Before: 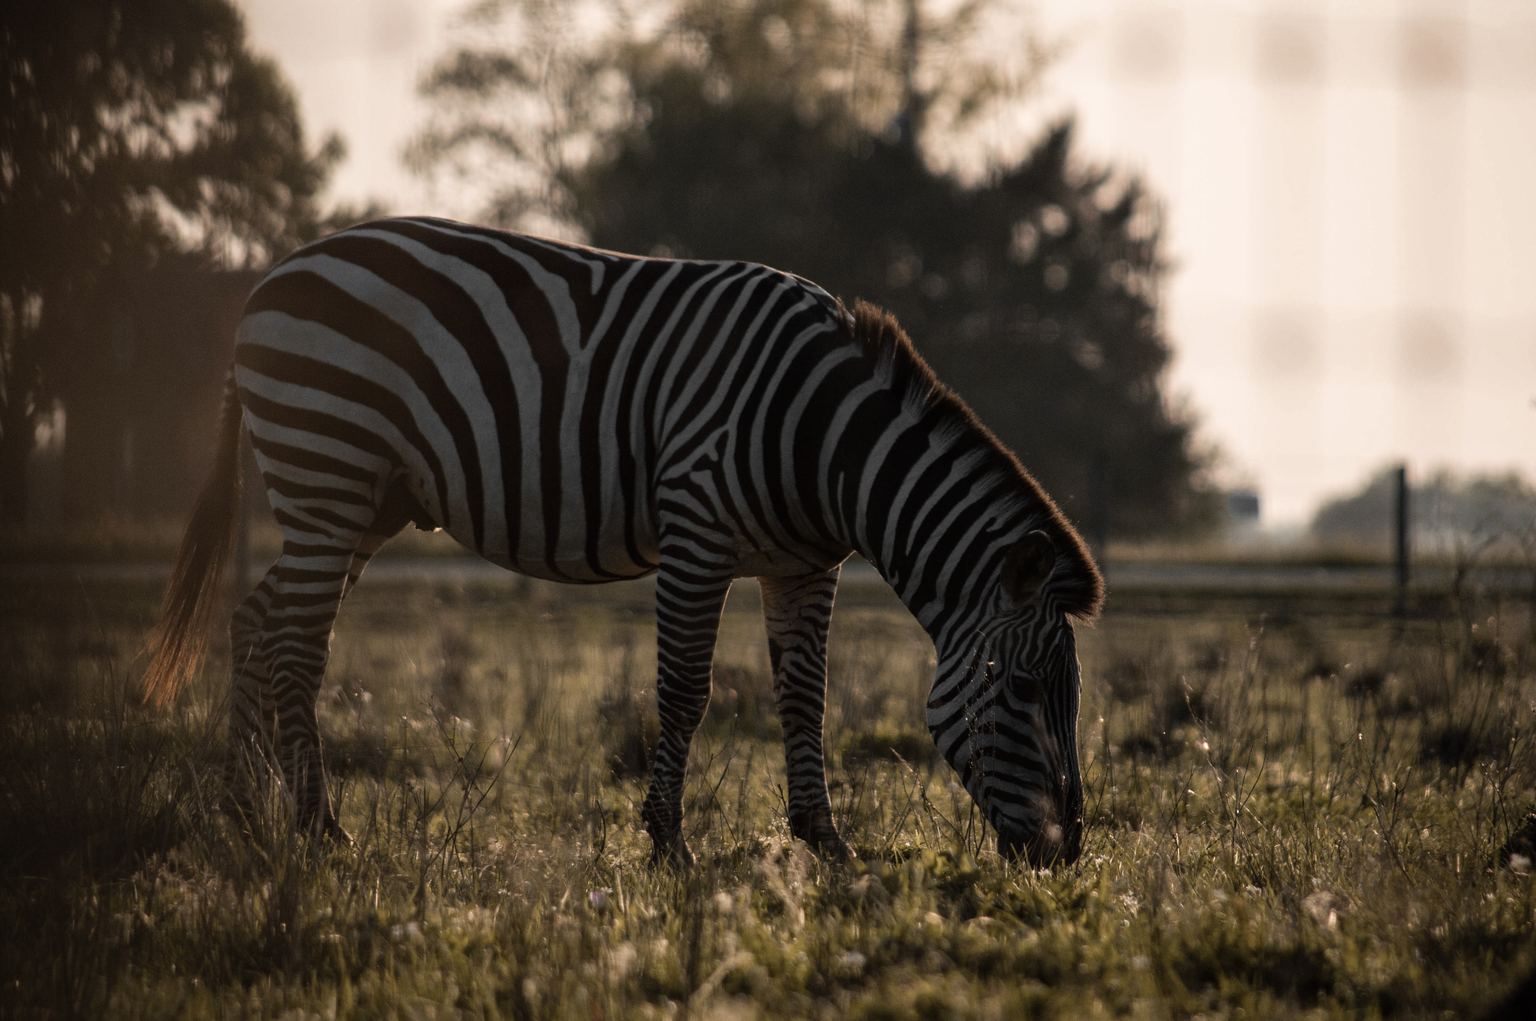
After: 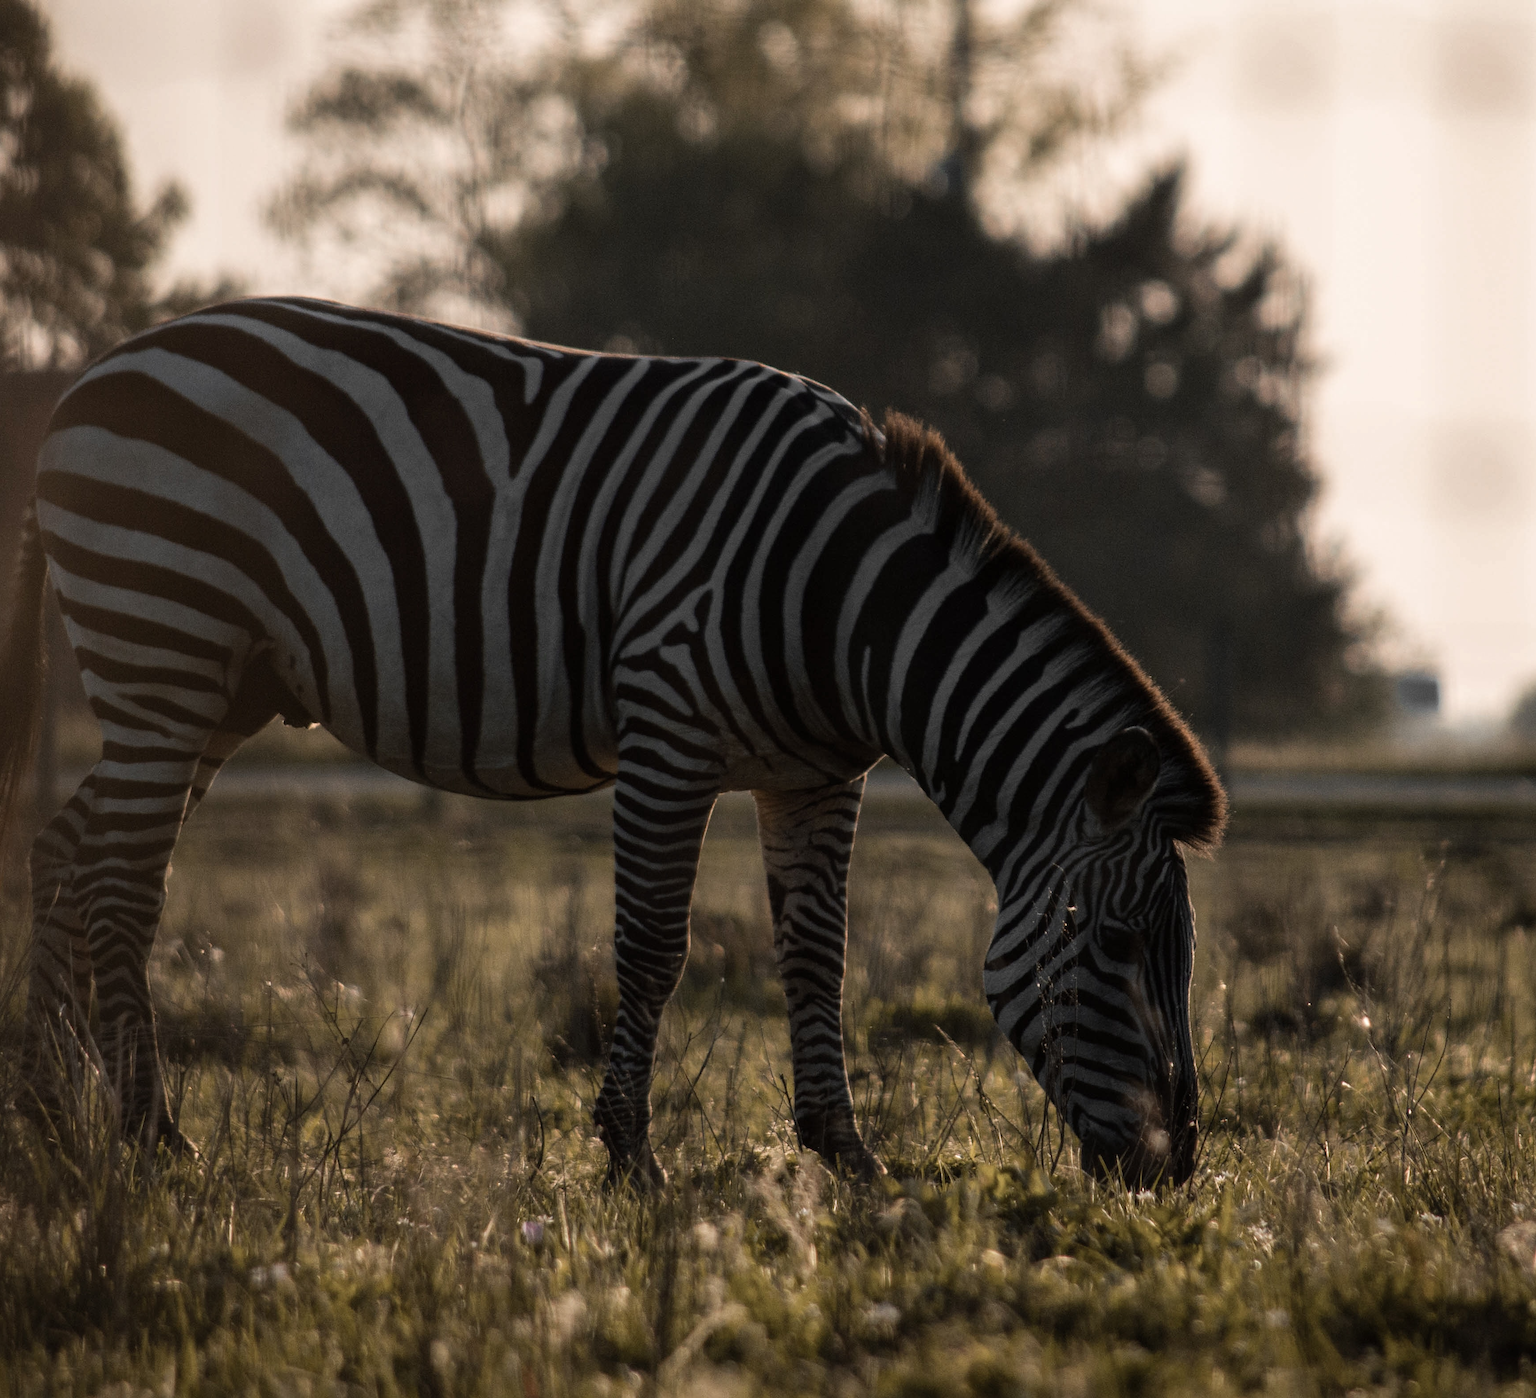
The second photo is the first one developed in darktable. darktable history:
crop: left 13.595%, right 13.374%
